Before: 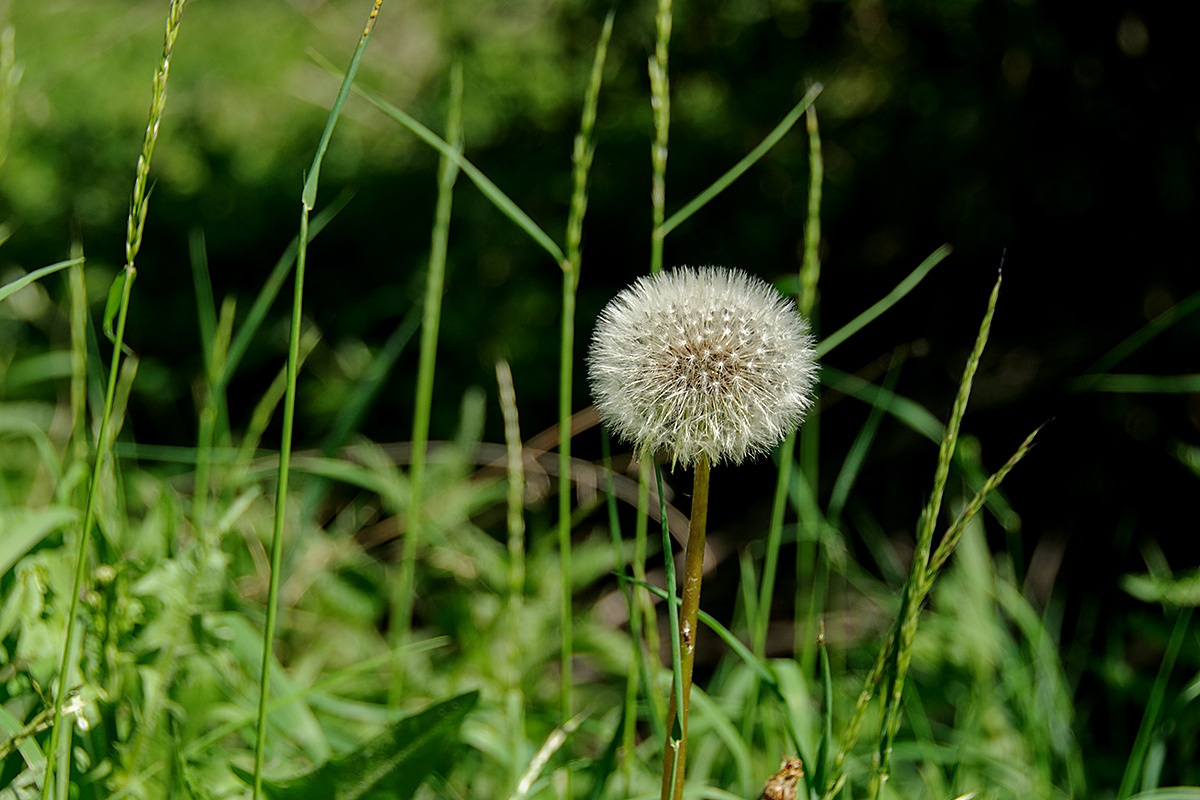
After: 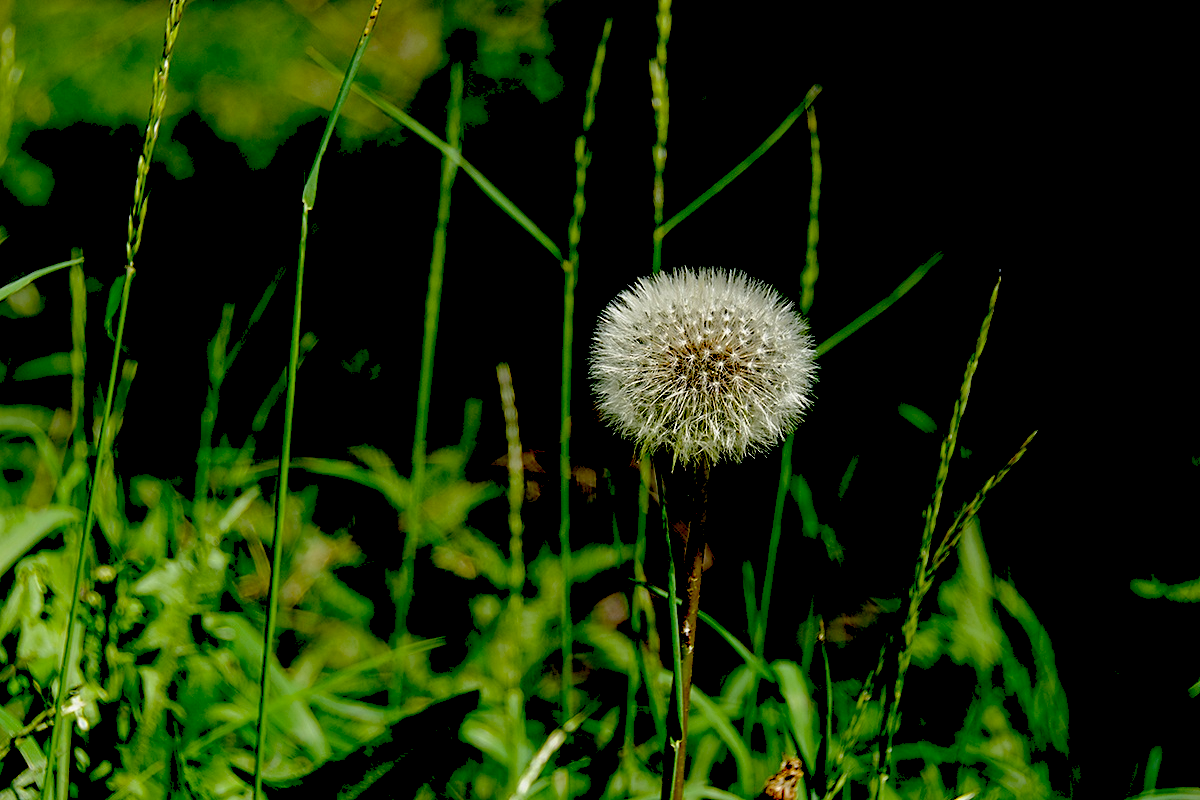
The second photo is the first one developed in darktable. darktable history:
tone equalizer: mask exposure compensation -0.489 EV
exposure: black level correction 0.1, exposure -0.084 EV, compensate highlight preservation false
